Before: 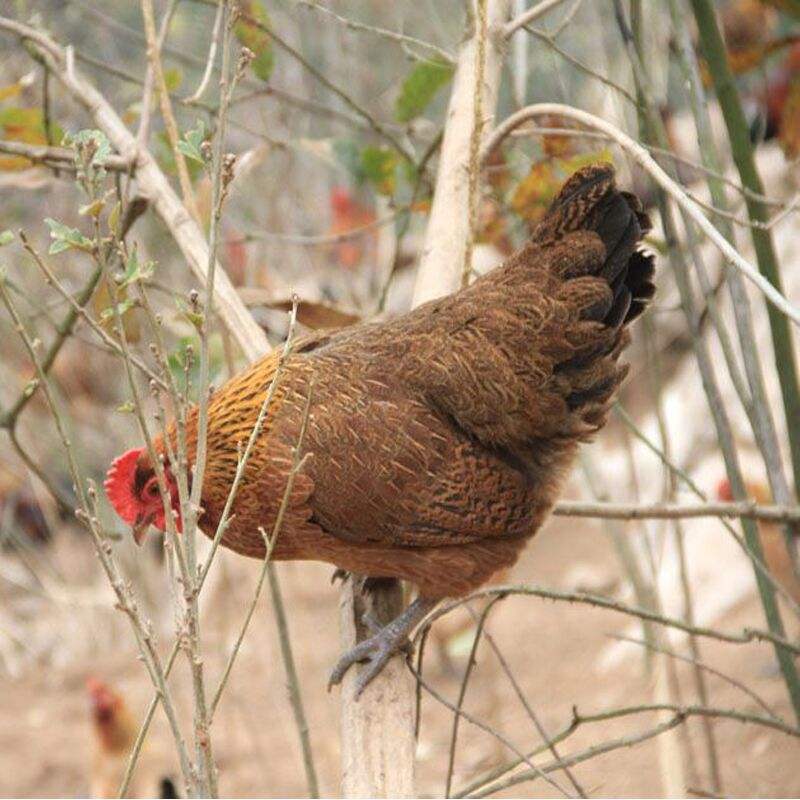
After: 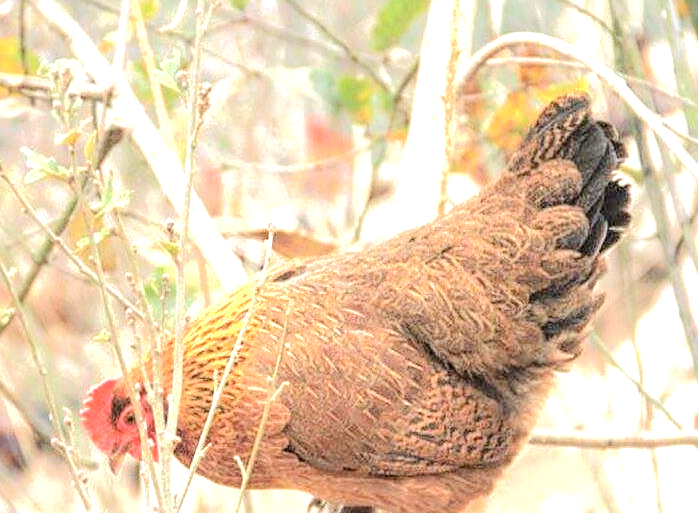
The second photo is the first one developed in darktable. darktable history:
crop: left 3.032%, top 8.892%, right 9.609%, bottom 26.902%
exposure: black level correction 0.001, exposure 1.131 EV, compensate exposure bias true, compensate highlight preservation false
local contrast: highlights 61%, detail 143%, midtone range 0.421
sharpen: amount 0.21
tone curve: curves: ch0 [(0, 0) (0.003, 0.021) (0.011, 0.033) (0.025, 0.059) (0.044, 0.097) (0.069, 0.141) (0.1, 0.186) (0.136, 0.237) (0.177, 0.298) (0.224, 0.378) (0.277, 0.47) (0.335, 0.542) (0.399, 0.605) (0.468, 0.678) (0.543, 0.724) (0.623, 0.787) (0.709, 0.829) (0.801, 0.875) (0.898, 0.912) (1, 1)], color space Lab, independent channels, preserve colors none
